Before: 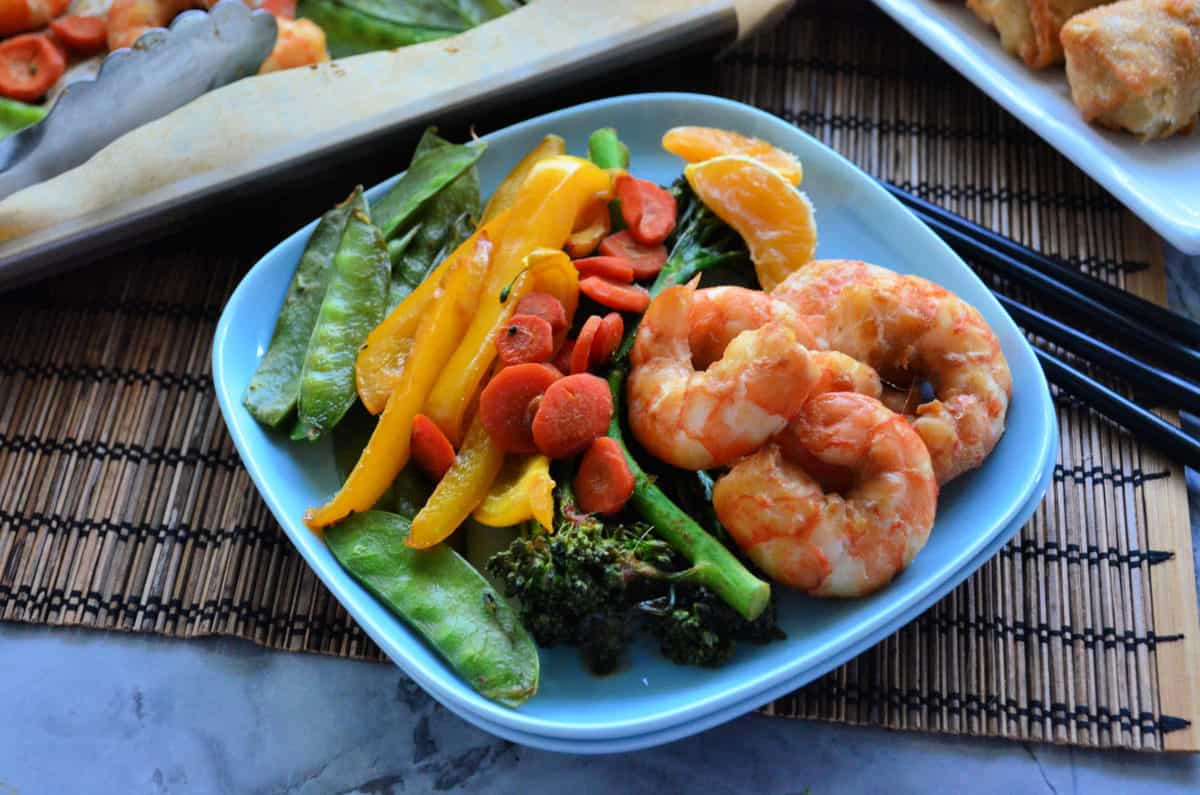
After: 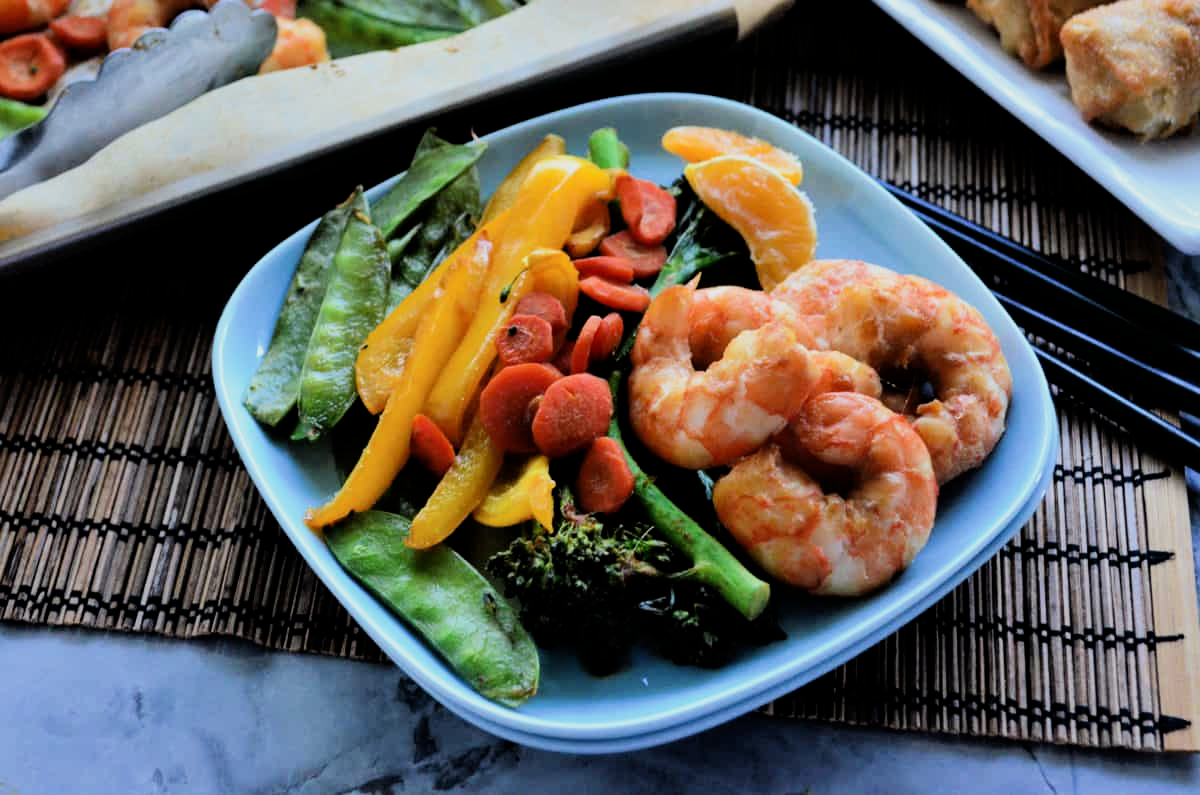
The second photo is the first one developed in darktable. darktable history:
filmic rgb: black relative exposure -5 EV, white relative exposure 3.5 EV, hardness 3.19, contrast 1.3, highlights saturation mix -50%
tone equalizer: on, module defaults
